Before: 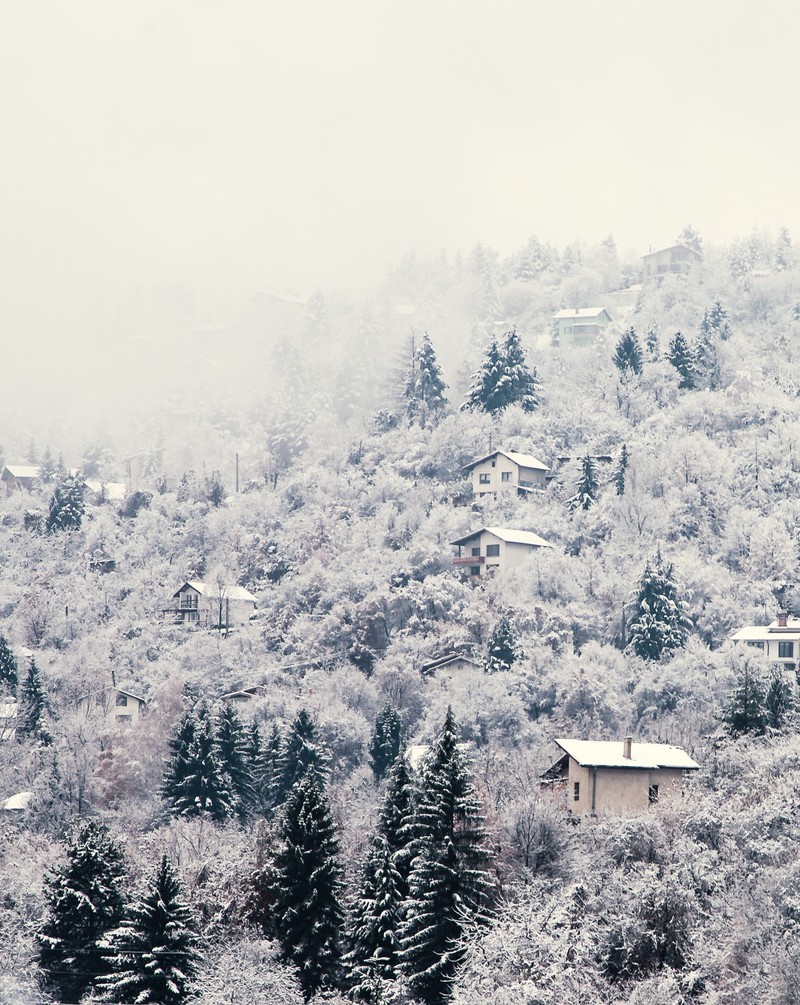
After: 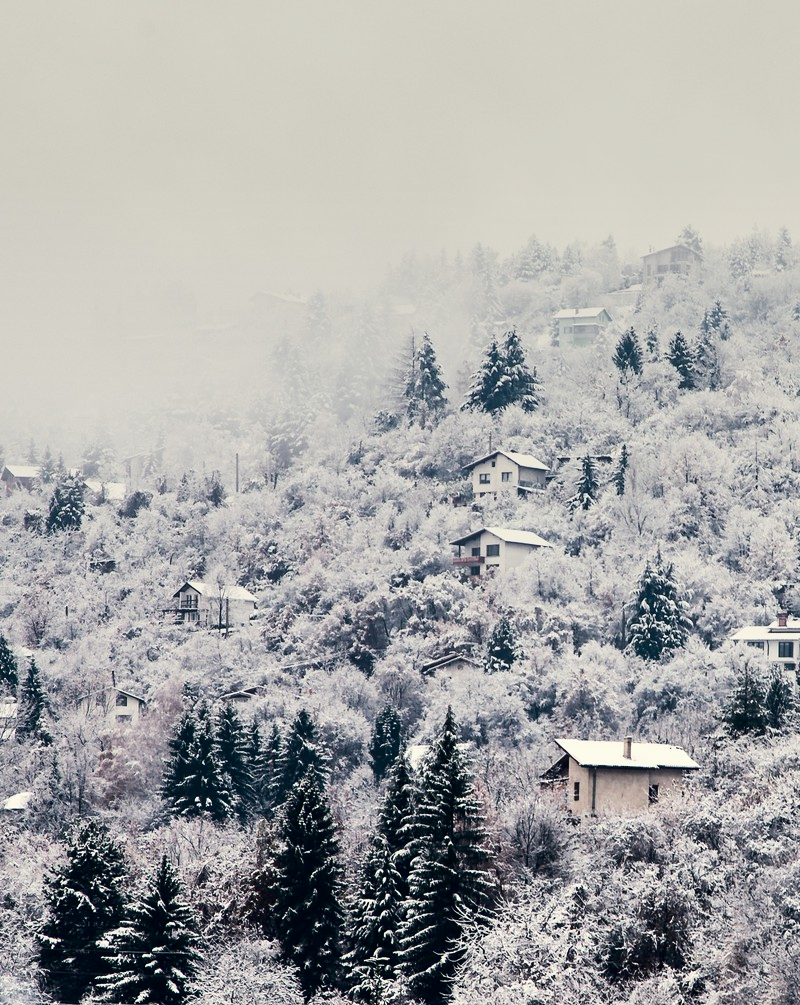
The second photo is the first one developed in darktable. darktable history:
graduated density: on, module defaults
contrast brightness saturation: contrast 0.2, brightness -0.11, saturation 0.1
